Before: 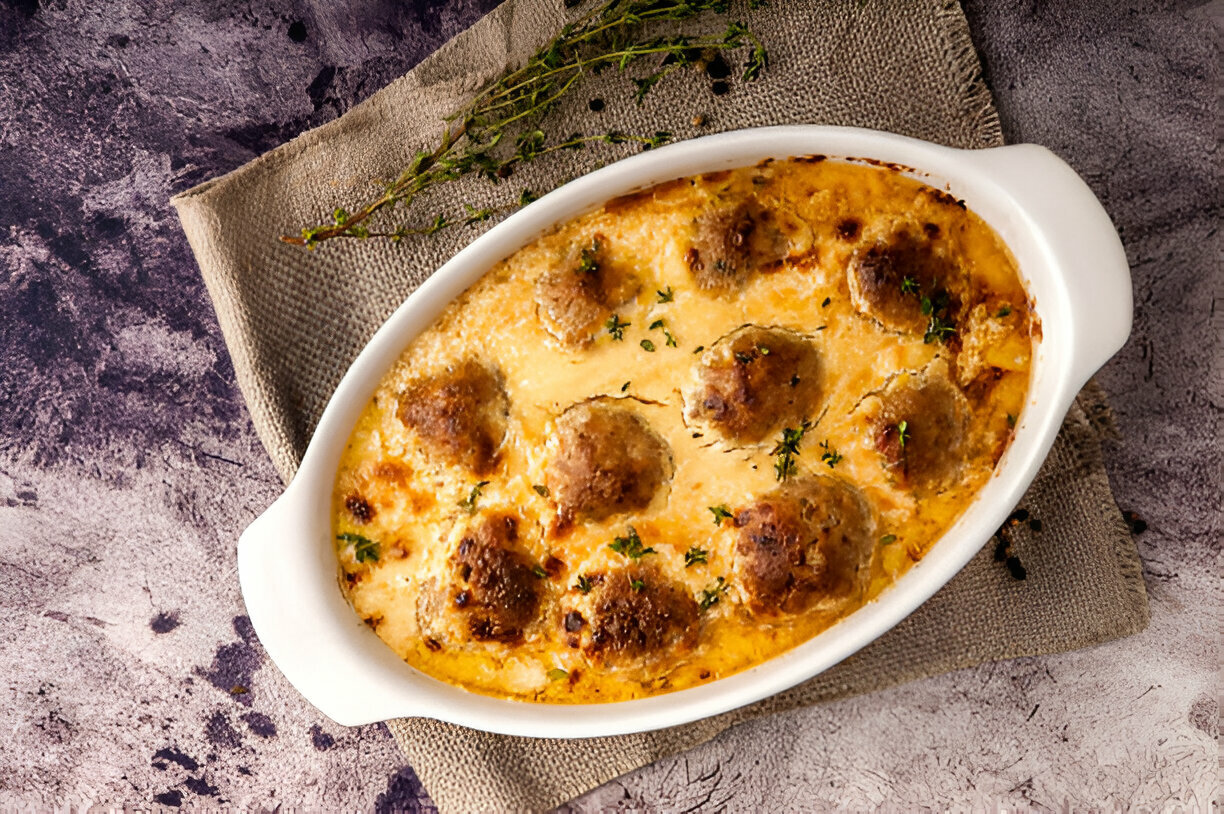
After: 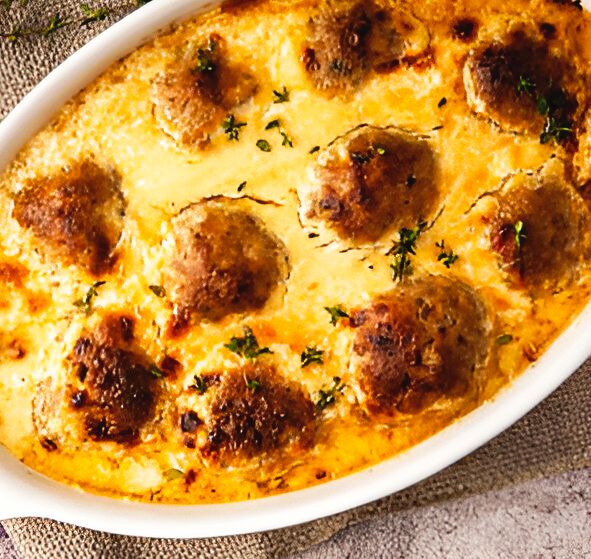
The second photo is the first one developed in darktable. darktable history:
crop: left 31.379%, top 24.658%, right 20.326%, bottom 6.628%
tone curve: curves: ch0 [(0, 0) (0.003, 0.036) (0.011, 0.04) (0.025, 0.042) (0.044, 0.052) (0.069, 0.066) (0.1, 0.085) (0.136, 0.106) (0.177, 0.144) (0.224, 0.188) (0.277, 0.241) (0.335, 0.307) (0.399, 0.382) (0.468, 0.466) (0.543, 0.56) (0.623, 0.672) (0.709, 0.772) (0.801, 0.876) (0.898, 0.949) (1, 1)], preserve colors none
